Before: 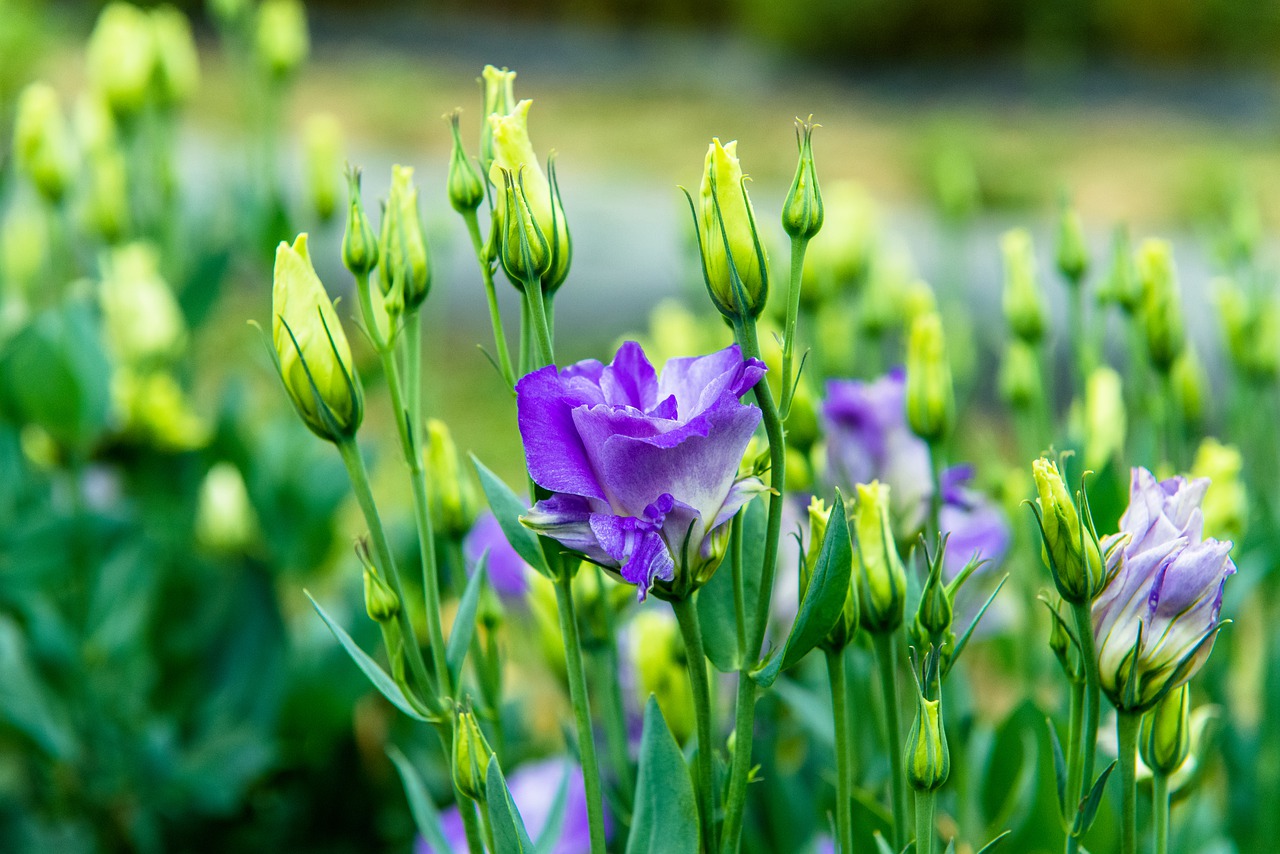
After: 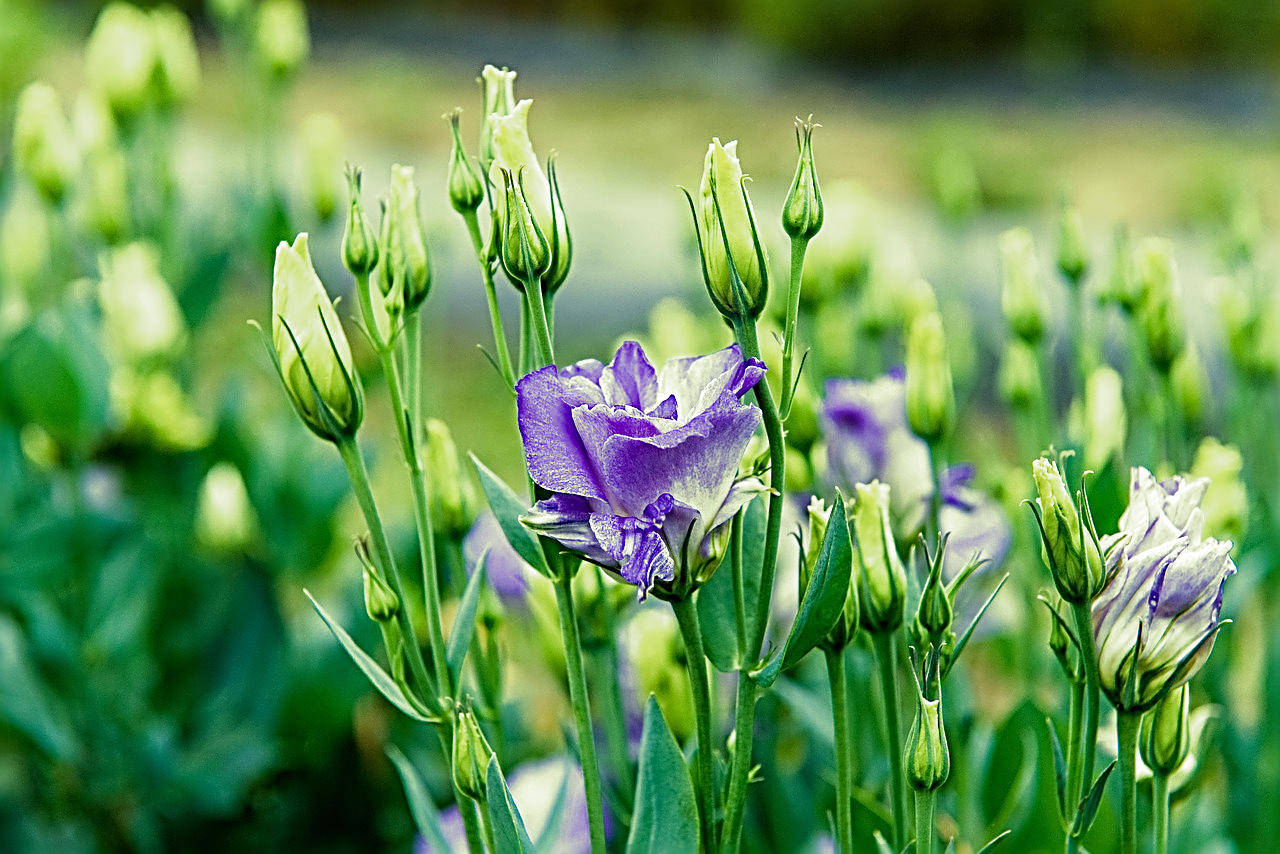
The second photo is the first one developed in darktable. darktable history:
sharpen: radius 3.69, amount 0.928
split-toning: shadows › hue 290.82°, shadows › saturation 0.34, highlights › saturation 0.38, balance 0, compress 50%
